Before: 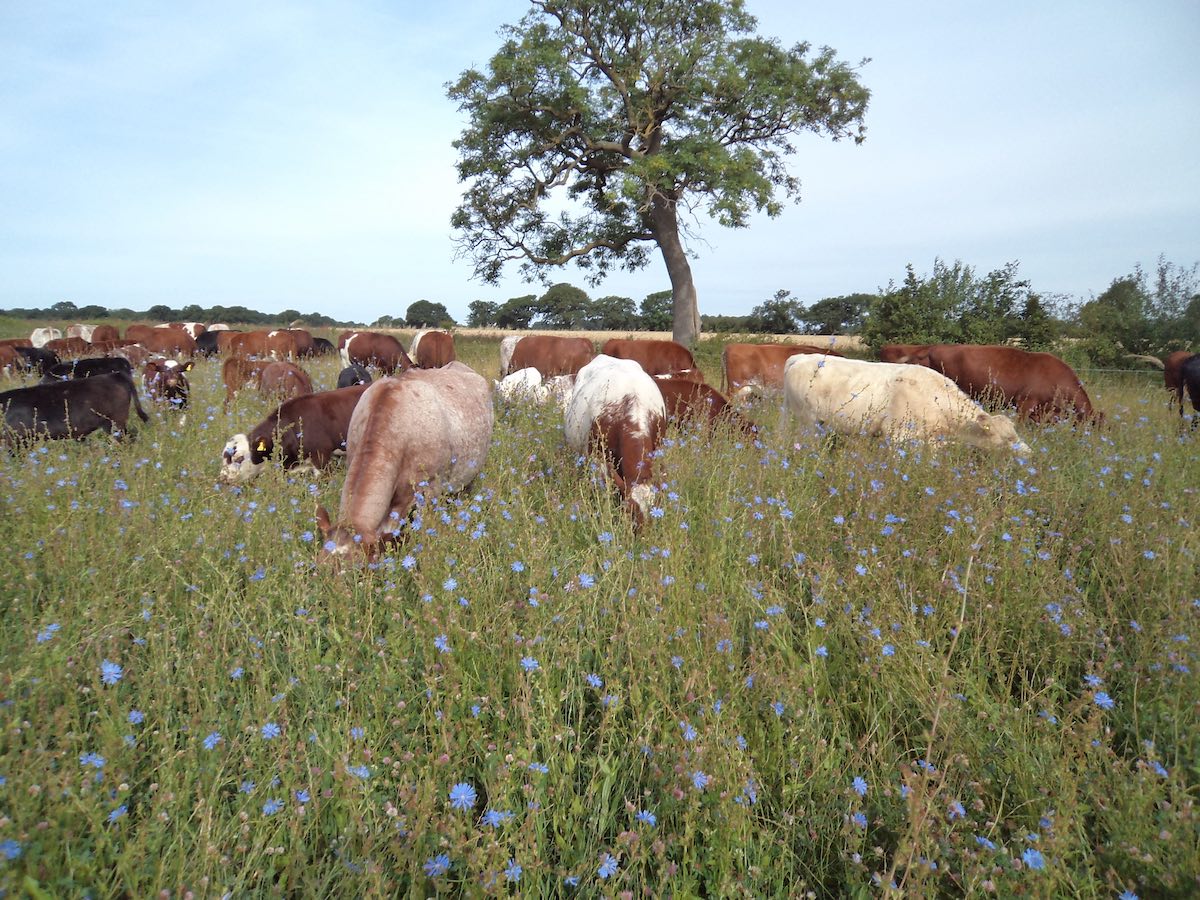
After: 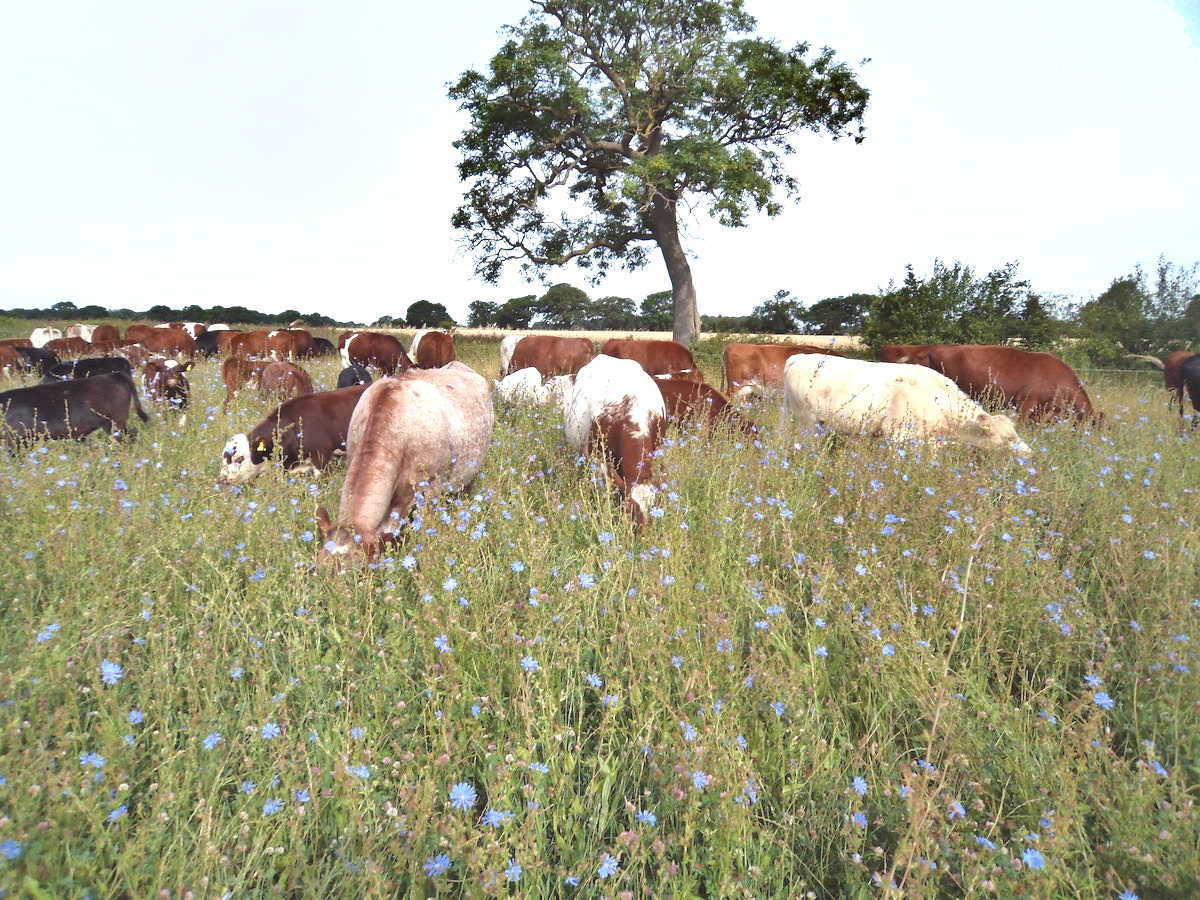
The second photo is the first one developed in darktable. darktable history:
exposure: black level correction 0.001, exposure 0.955 EV, compensate exposure bias true, compensate highlight preservation false
color balance: lift [1.01, 1, 1, 1], gamma [1.097, 1, 1, 1], gain [0.85, 1, 1, 1]
tone equalizer: on, module defaults
shadows and highlights: soften with gaussian
